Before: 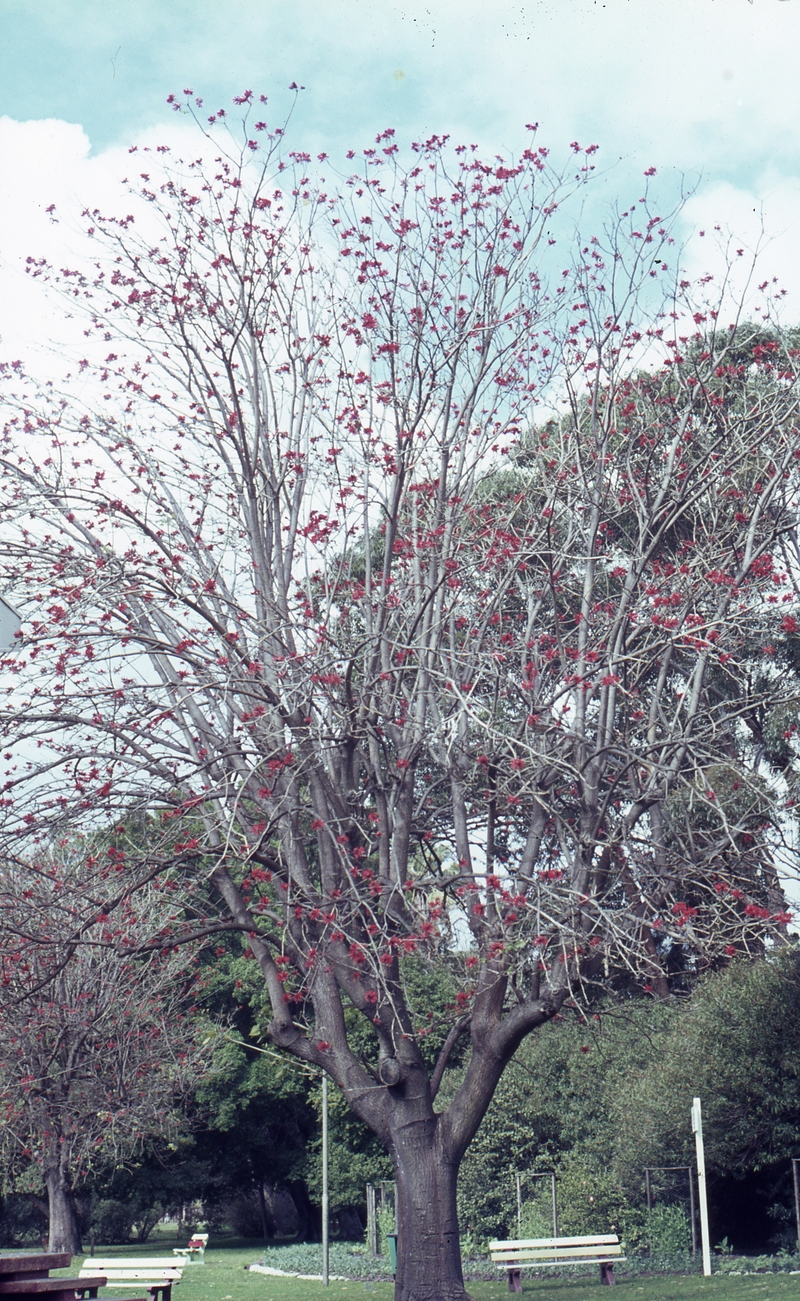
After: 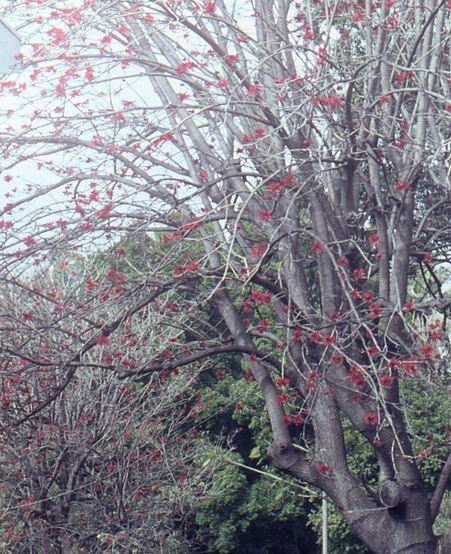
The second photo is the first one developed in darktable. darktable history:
crop: top 44.483%, right 43.593%, bottom 12.892%
bloom: threshold 82.5%, strength 16.25%
